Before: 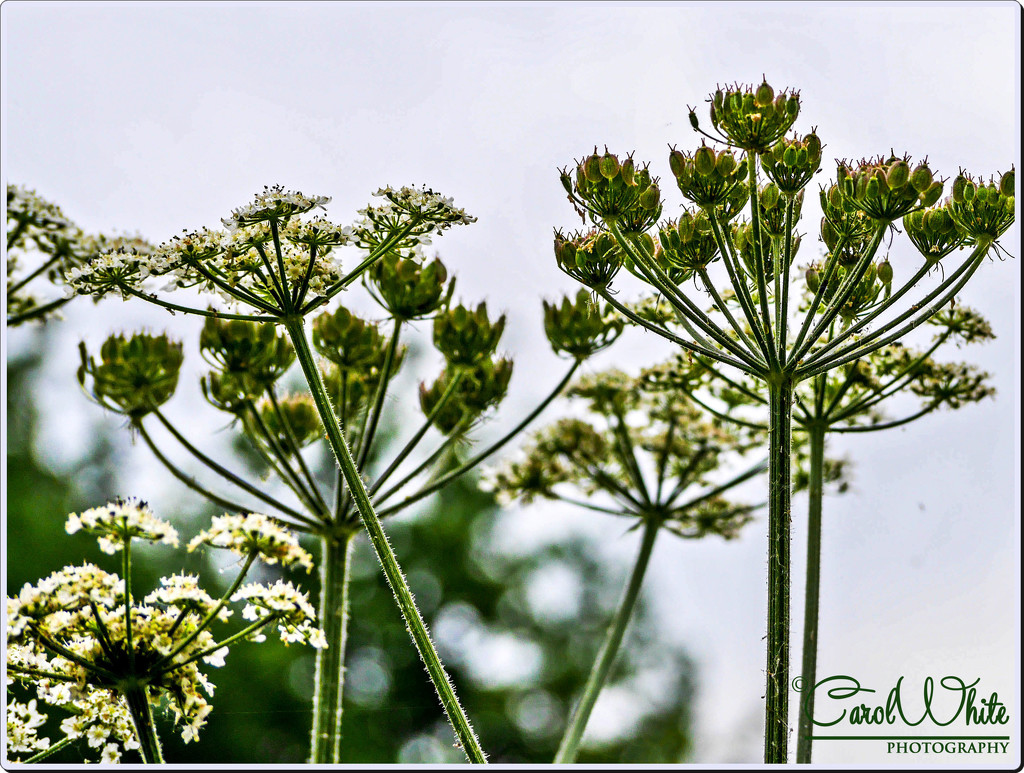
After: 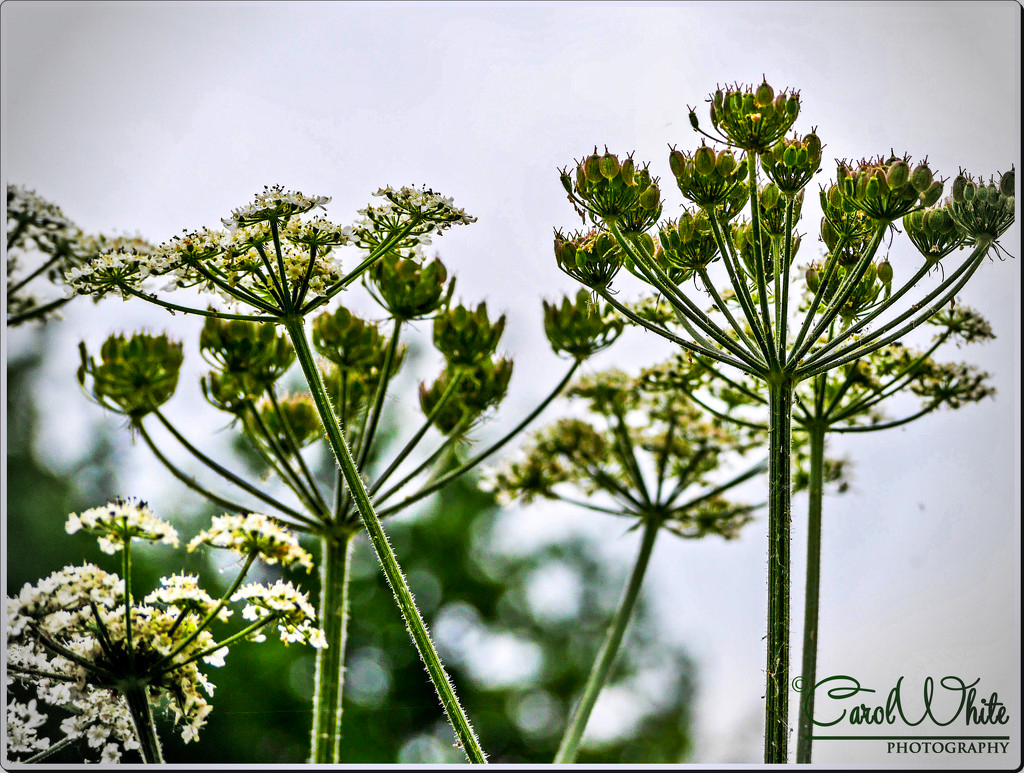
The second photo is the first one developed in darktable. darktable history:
vignetting: fall-off radius 32.13%, brightness -0.45, saturation -0.688
contrast brightness saturation: saturation 0.132
